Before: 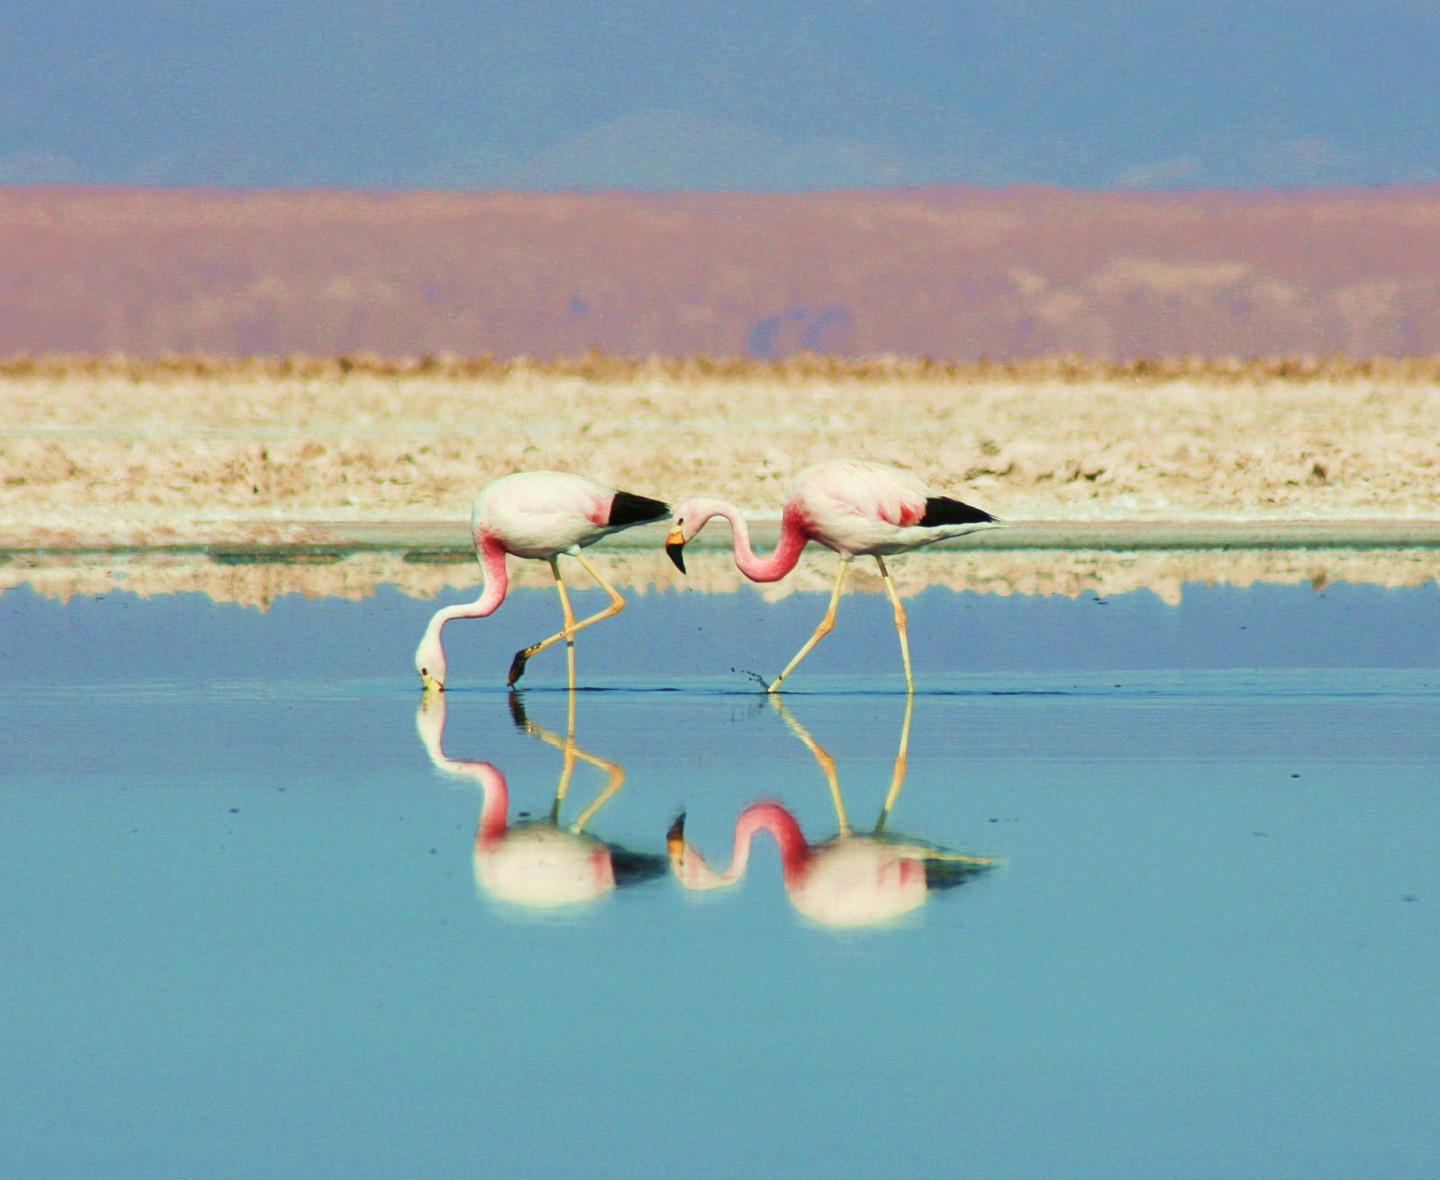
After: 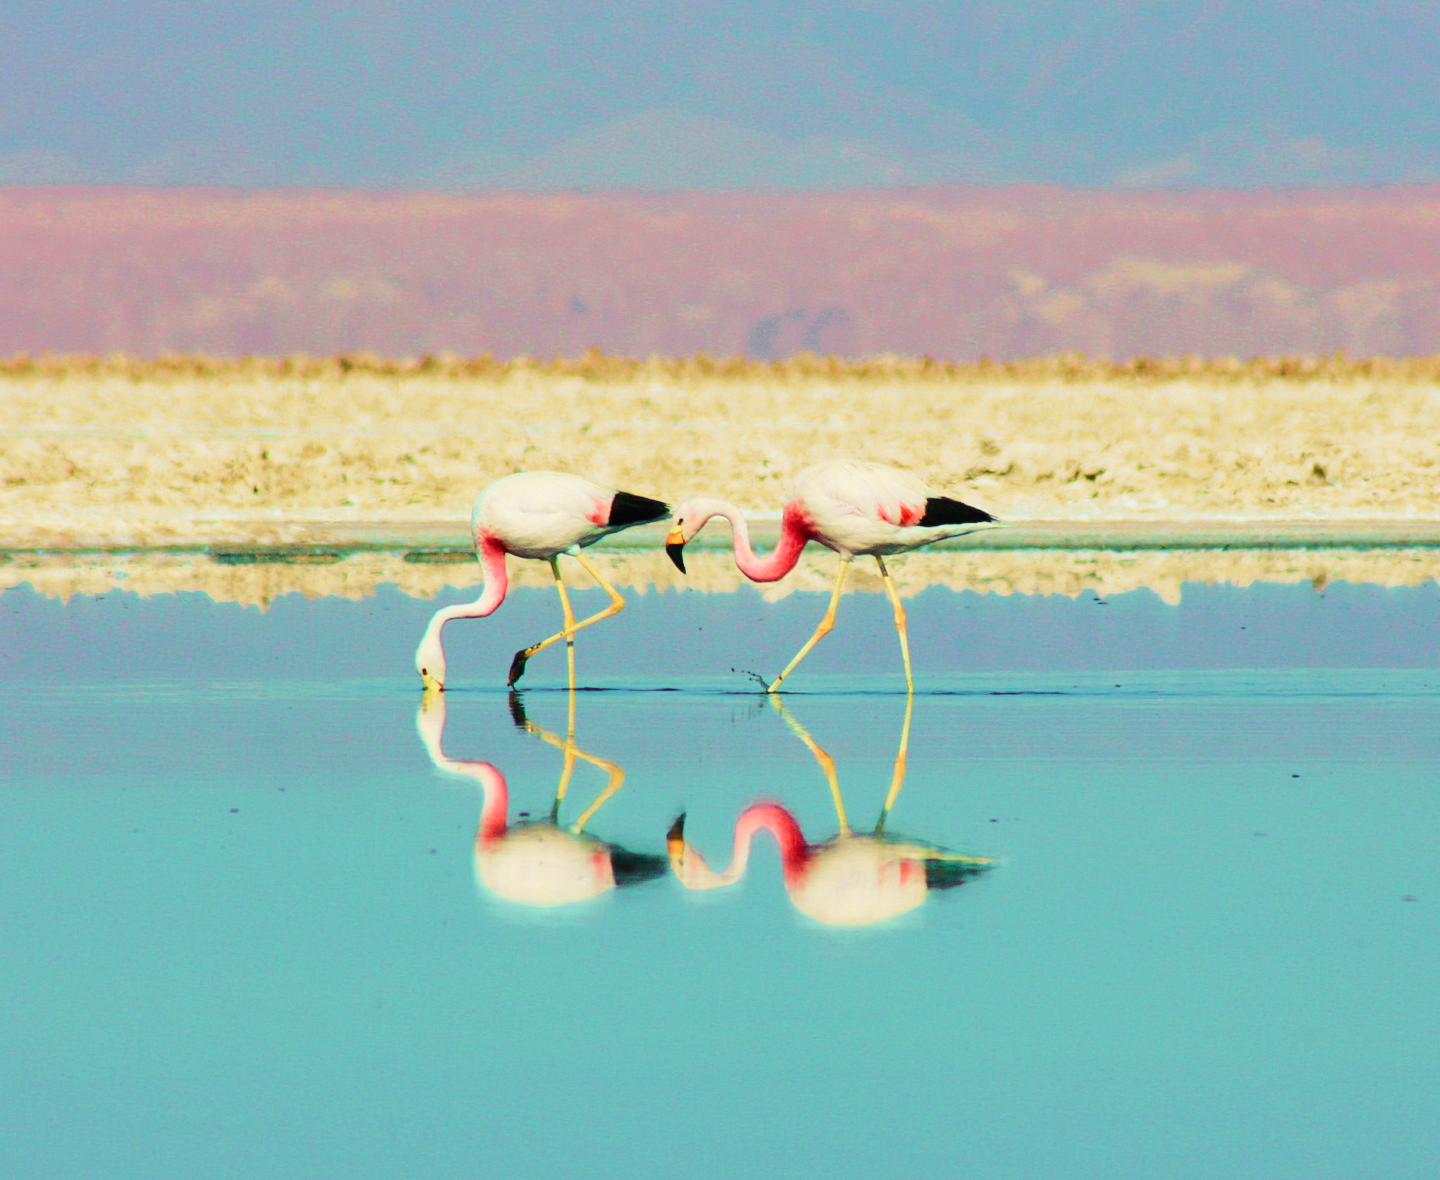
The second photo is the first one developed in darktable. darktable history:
tone curve: curves: ch0 [(0, 0) (0.071, 0.047) (0.266, 0.26) (0.483, 0.554) (0.753, 0.811) (1, 0.983)]; ch1 [(0, 0) (0.346, 0.307) (0.408, 0.369) (0.463, 0.443) (0.482, 0.493) (0.502, 0.5) (0.517, 0.502) (0.55, 0.548) (0.597, 0.624) (0.651, 0.698) (1, 1)]; ch2 [(0, 0) (0.346, 0.34) (0.434, 0.46) (0.485, 0.494) (0.5, 0.494) (0.517, 0.506) (0.535, 0.529) (0.583, 0.611) (0.625, 0.666) (1, 1)], color space Lab, independent channels, preserve colors none
